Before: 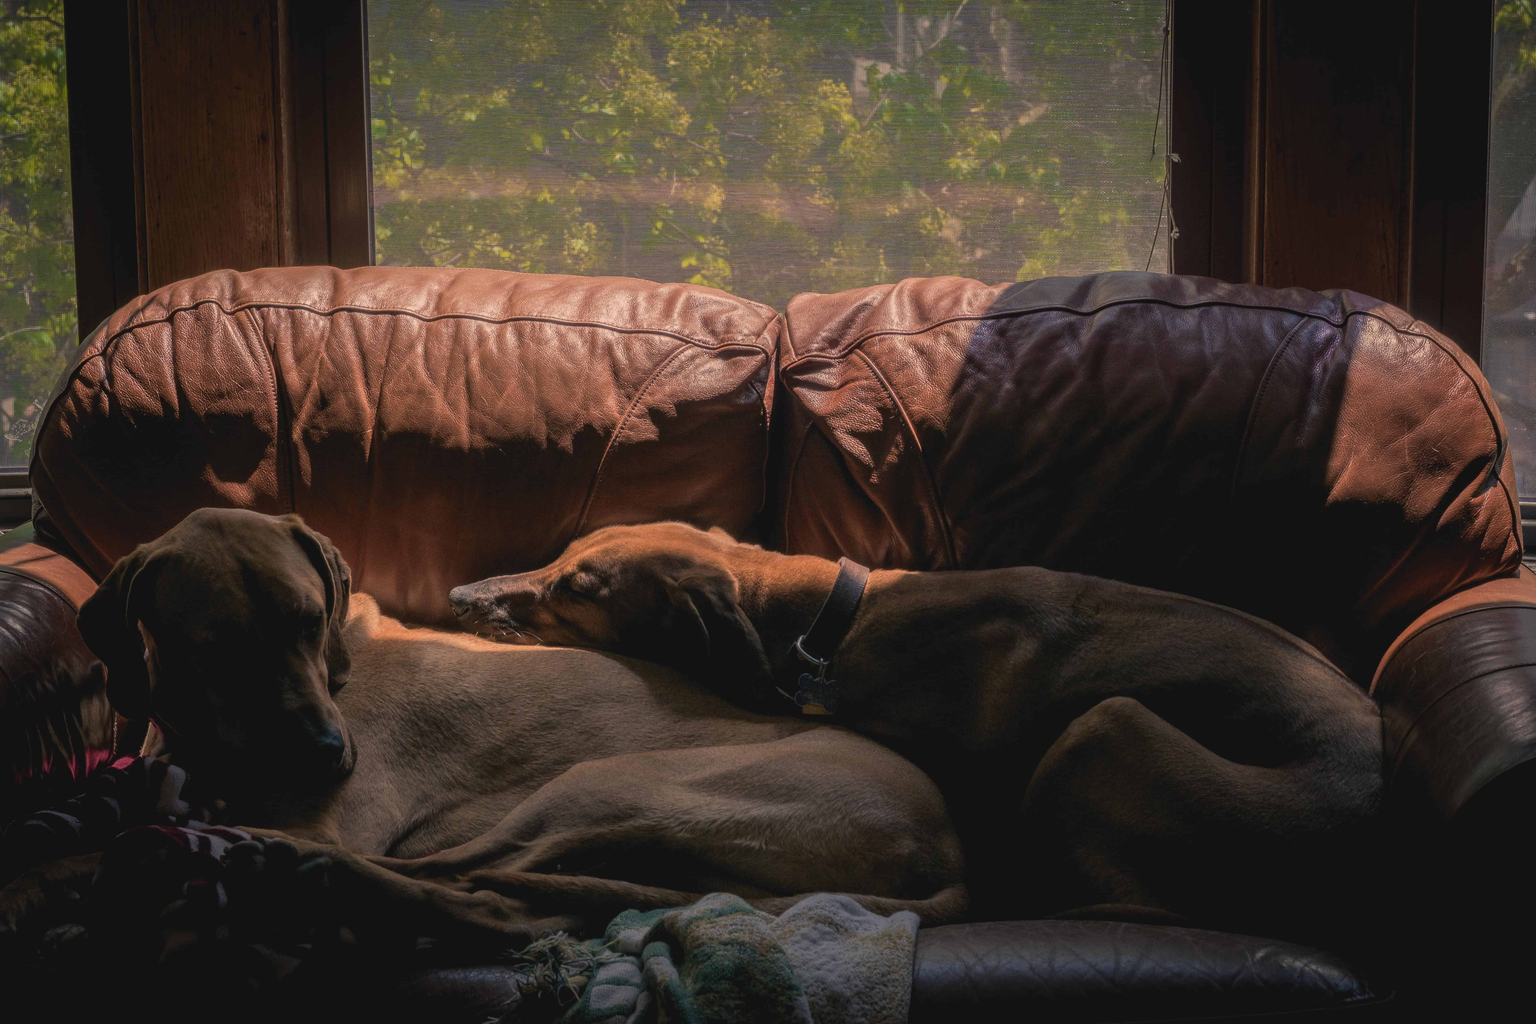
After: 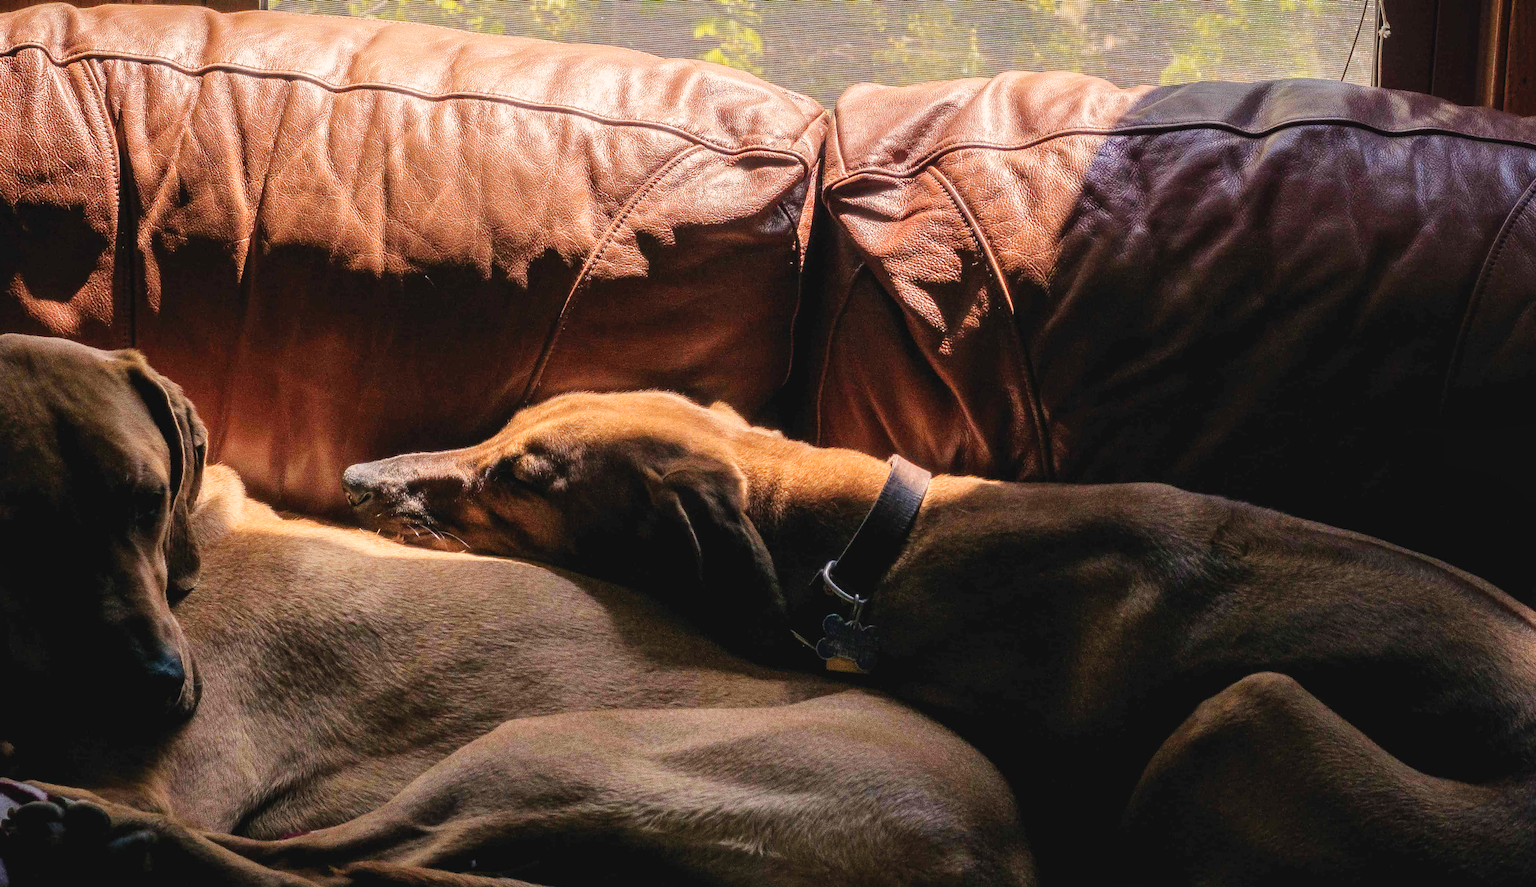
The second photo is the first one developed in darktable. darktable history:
shadows and highlights: shadows 25, highlights -25
crop and rotate: angle -3.37°, left 9.79%, top 20.73%, right 12.42%, bottom 11.82%
base curve: curves: ch0 [(0, 0.003) (0.001, 0.002) (0.006, 0.004) (0.02, 0.022) (0.048, 0.086) (0.094, 0.234) (0.162, 0.431) (0.258, 0.629) (0.385, 0.8) (0.548, 0.918) (0.751, 0.988) (1, 1)], preserve colors none
